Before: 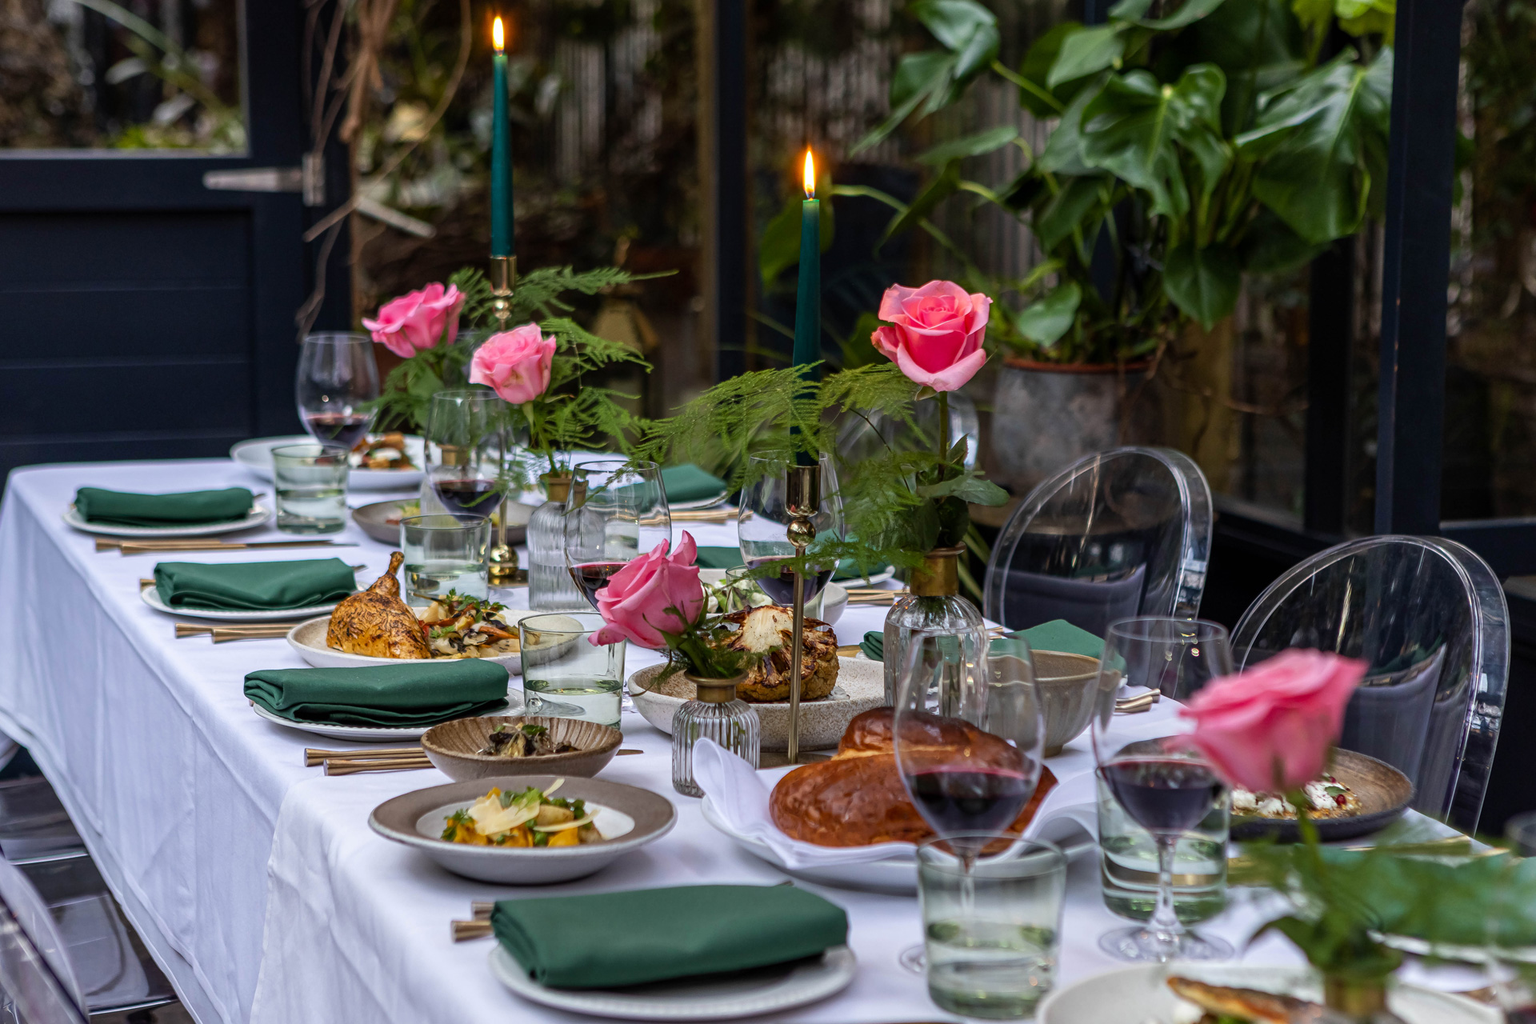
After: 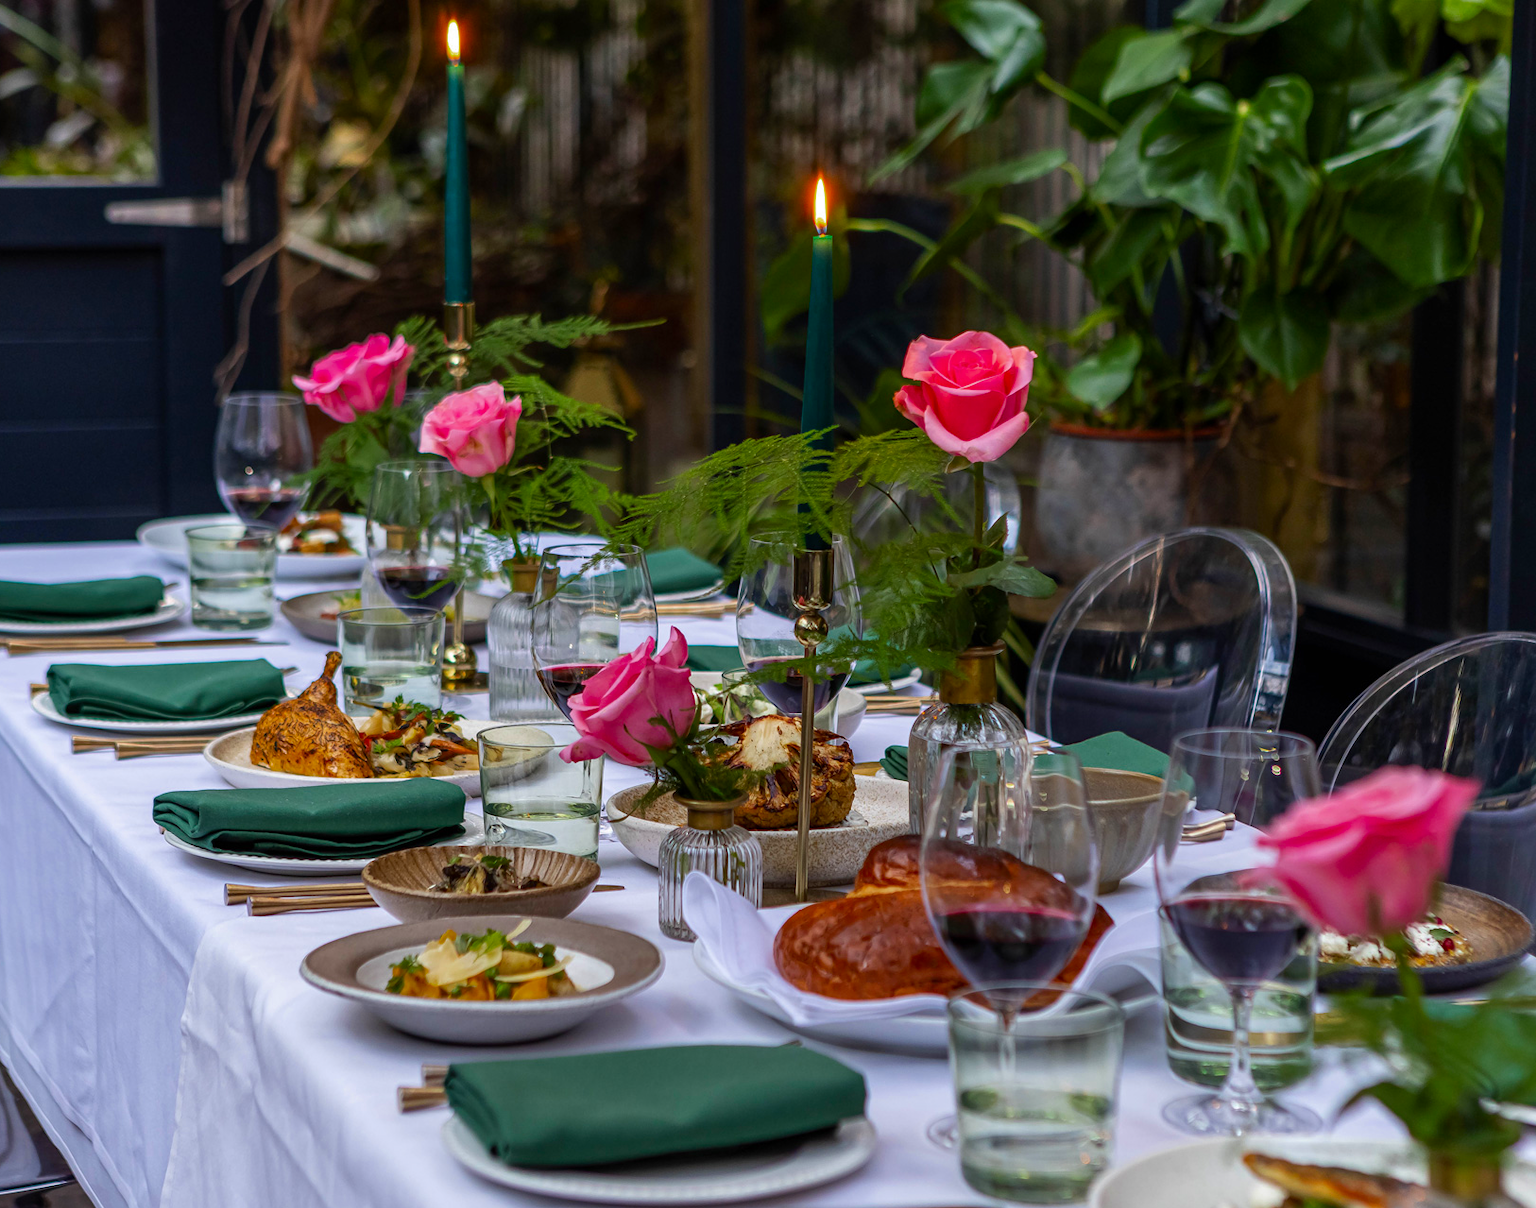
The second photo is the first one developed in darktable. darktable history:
crop: left 7.477%, right 7.796%
contrast brightness saturation: saturation -0.068
color zones: curves: ch0 [(0, 0.425) (0.143, 0.422) (0.286, 0.42) (0.429, 0.419) (0.571, 0.419) (0.714, 0.42) (0.857, 0.422) (1, 0.425)]; ch1 [(0, 0.666) (0.143, 0.669) (0.286, 0.671) (0.429, 0.67) (0.571, 0.67) (0.714, 0.67) (0.857, 0.67) (1, 0.666)]
